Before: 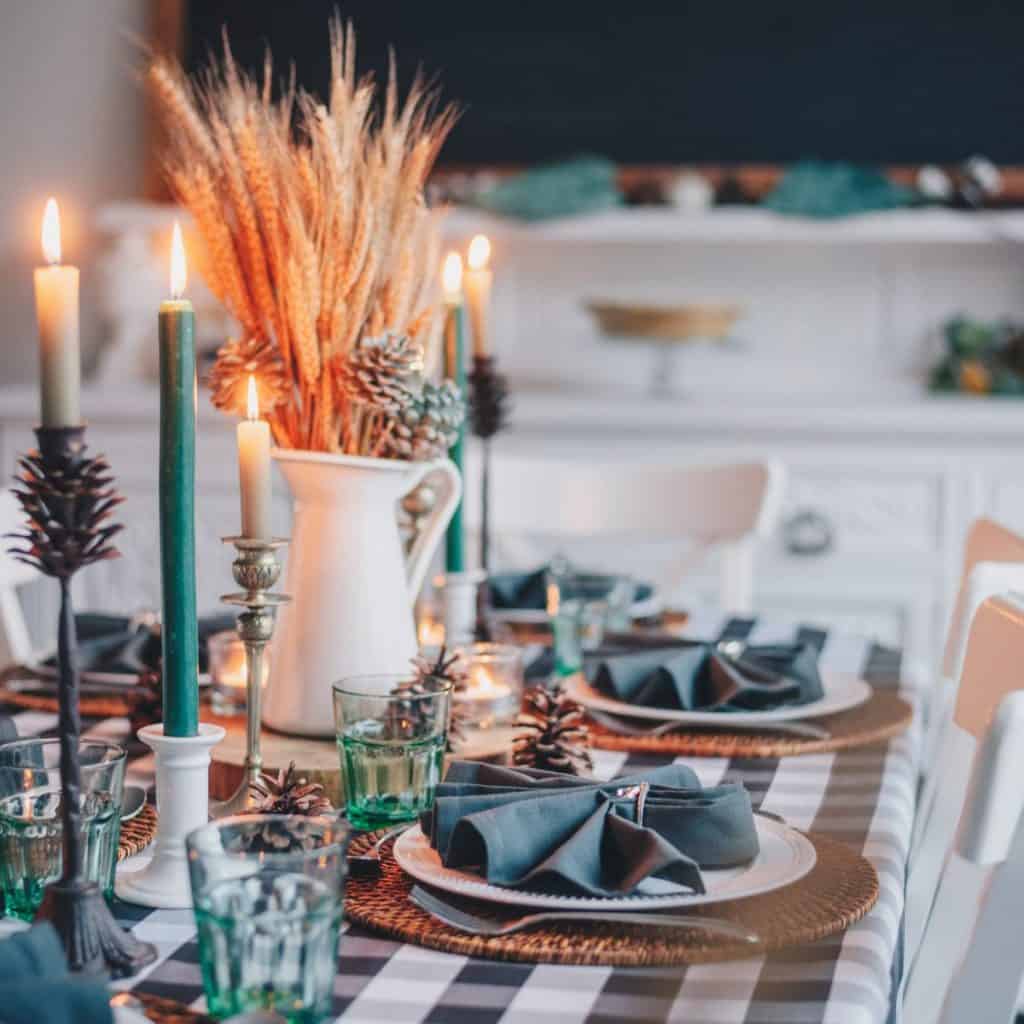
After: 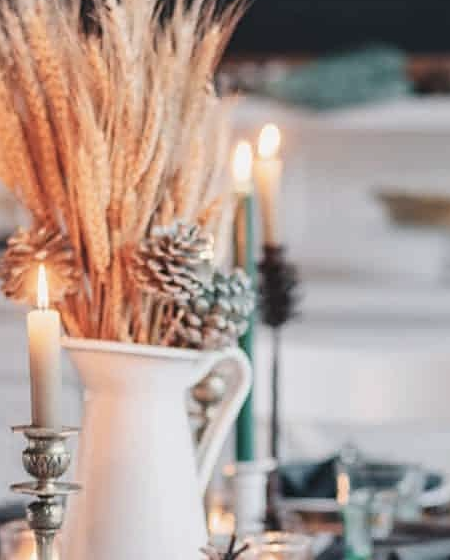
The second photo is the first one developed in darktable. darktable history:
sharpen: radius 1.899, amount 0.403, threshold 1.219
crop: left 20.518%, top 10.904%, right 35.338%, bottom 34.363%
contrast brightness saturation: contrast 0.099, saturation -0.289
